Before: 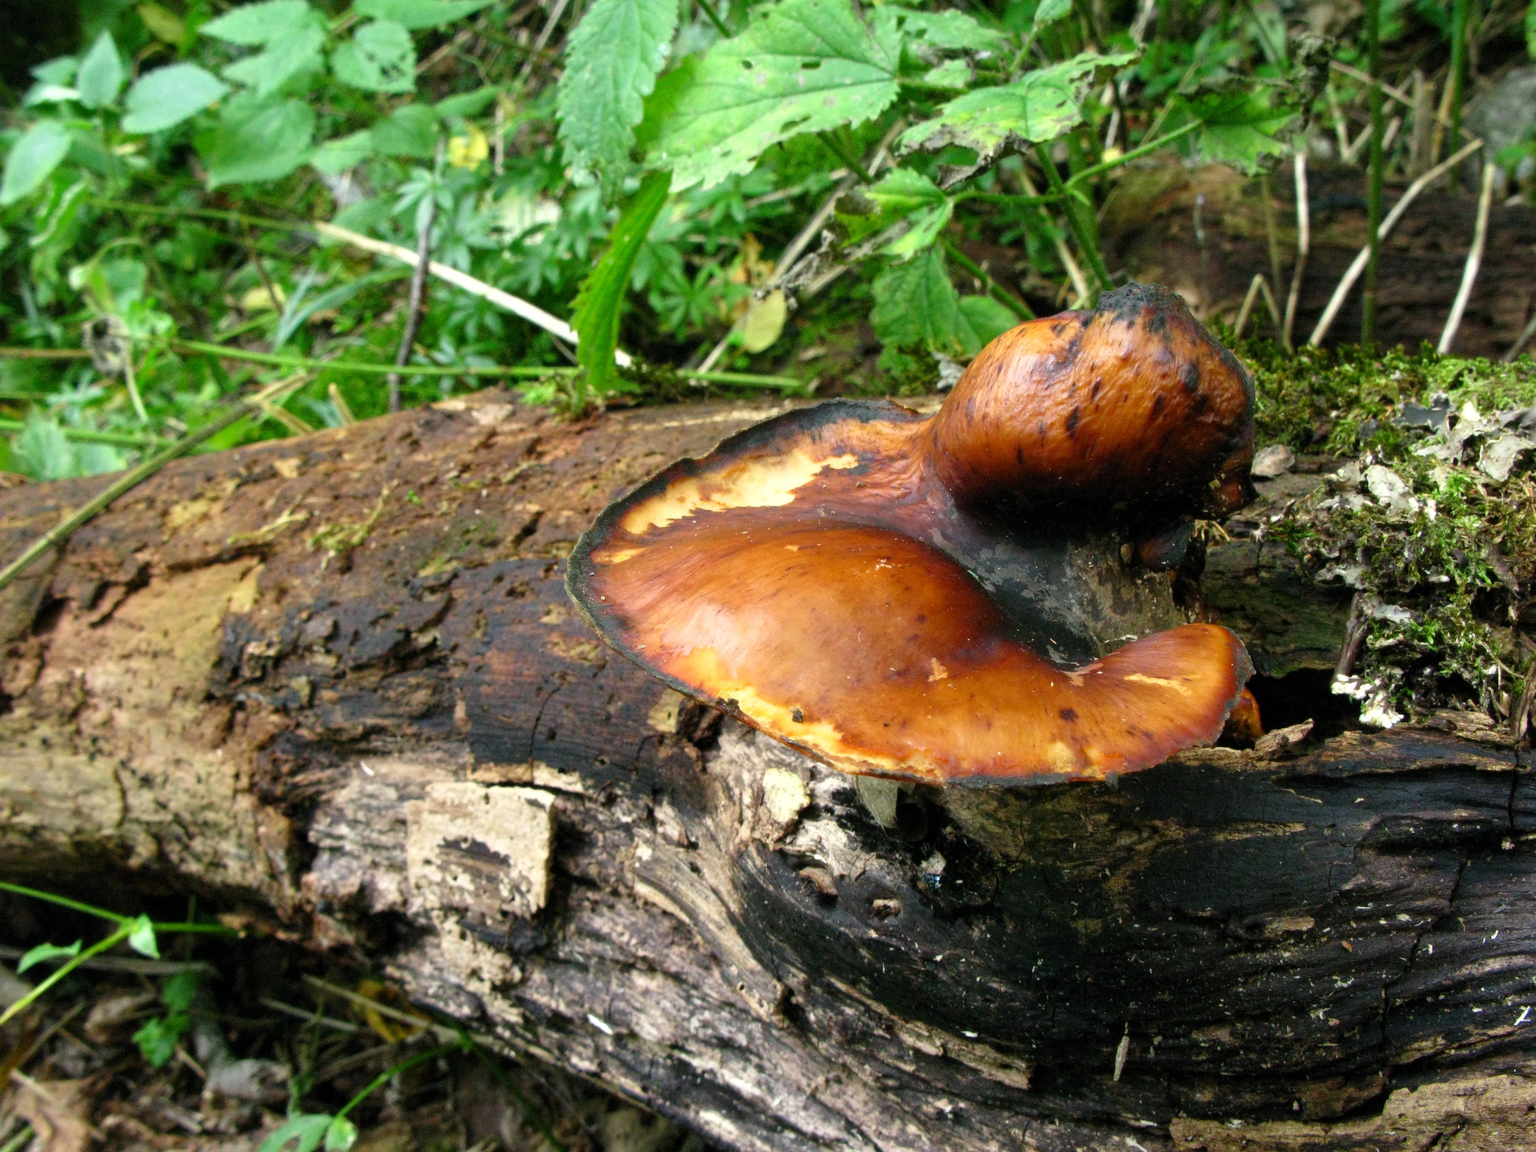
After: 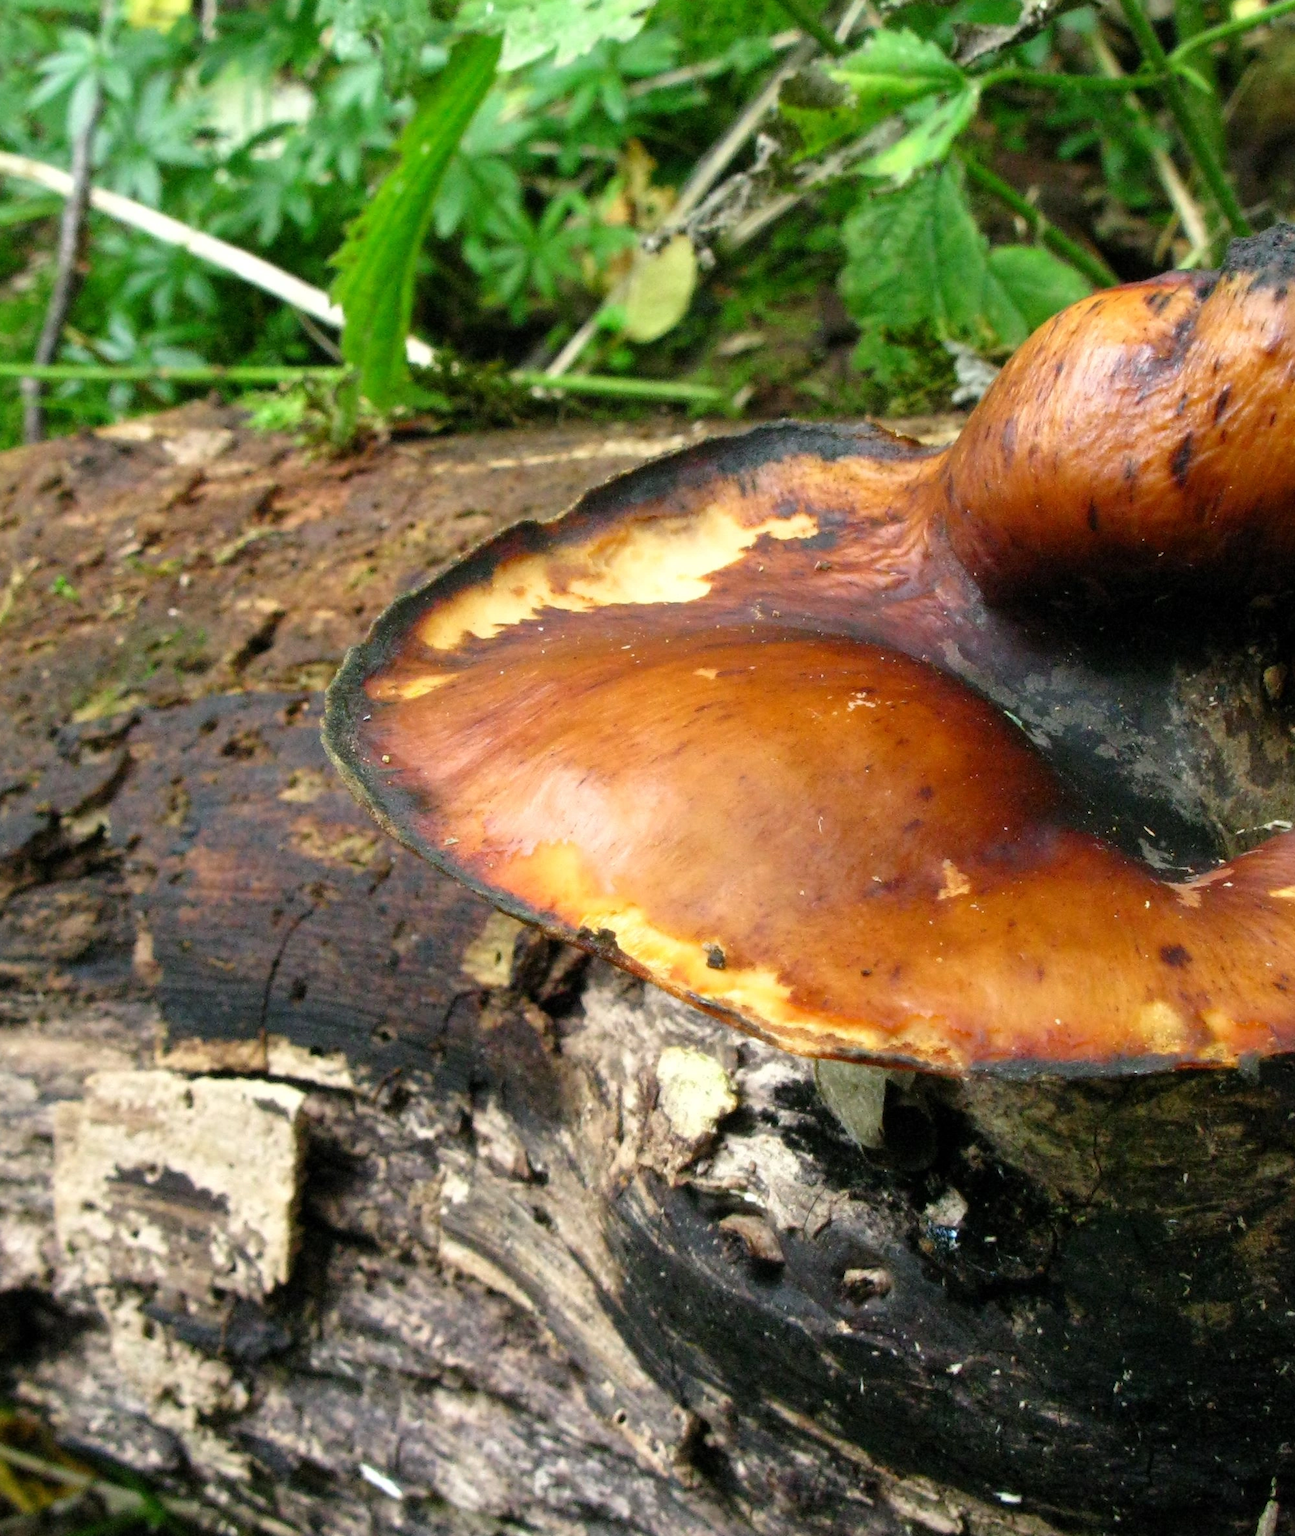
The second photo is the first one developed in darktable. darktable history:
crop and rotate: angle 0.024°, left 24.46%, top 13.092%, right 25.76%, bottom 8.218%
